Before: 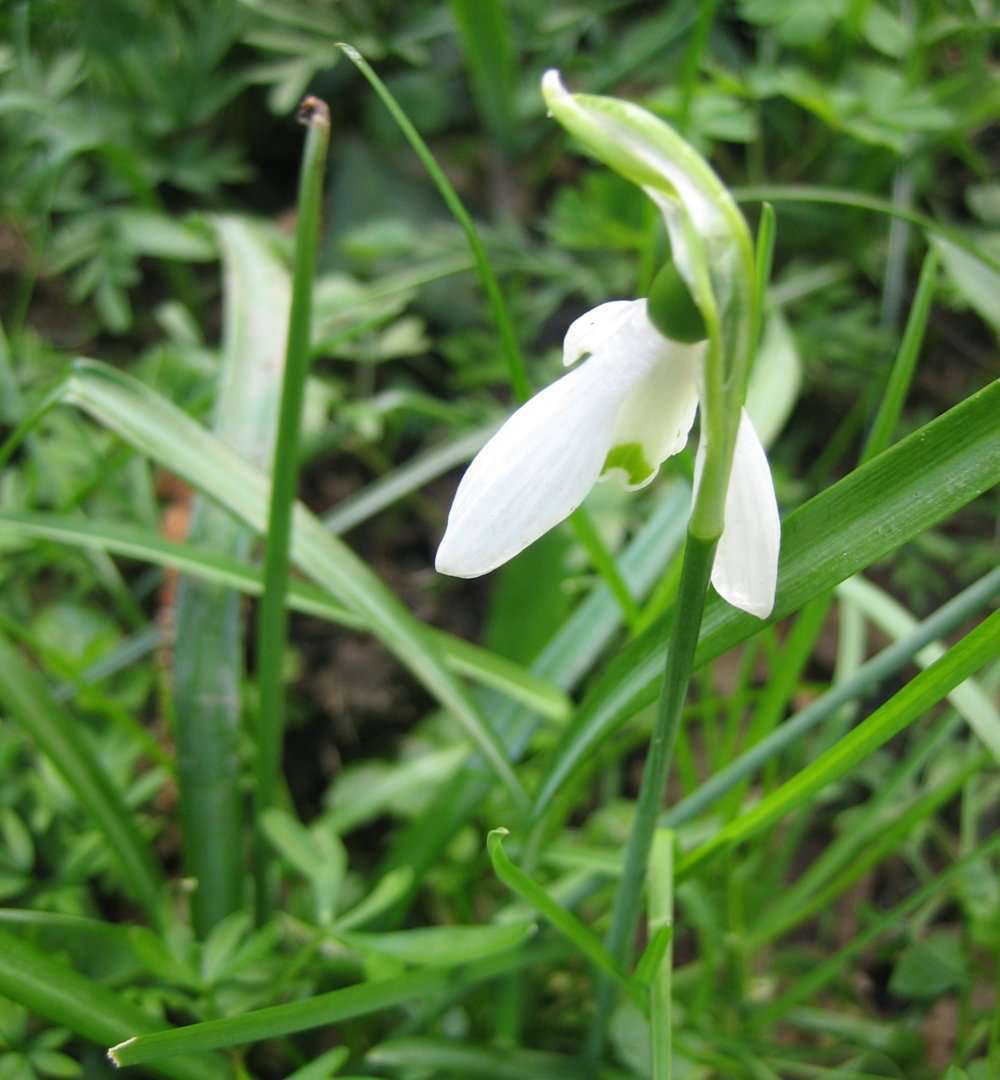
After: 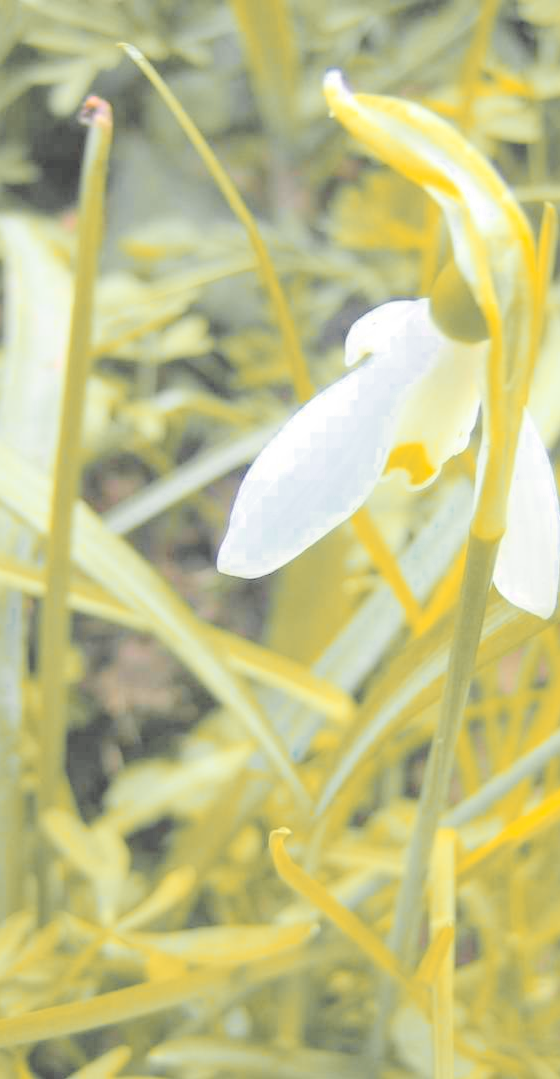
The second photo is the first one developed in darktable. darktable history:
color zones: curves: ch0 [(0, 0.499) (0.143, 0.5) (0.286, 0.5) (0.429, 0.476) (0.571, 0.284) (0.714, 0.243) (0.857, 0.449) (1, 0.499)]; ch1 [(0, 0.532) (0.143, 0.645) (0.286, 0.696) (0.429, 0.211) (0.571, 0.504) (0.714, 0.493) (0.857, 0.495) (1, 0.532)]; ch2 [(0, 0.5) (0.143, 0.5) (0.286, 0.427) (0.429, 0.324) (0.571, 0.5) (0.714, 0.5) (0.857, 0.5) (1, 0.5)]
contrast brightness saturation: brightness 0.998
crop: left 21.825%, right 22.139%, bottom 0.005%
